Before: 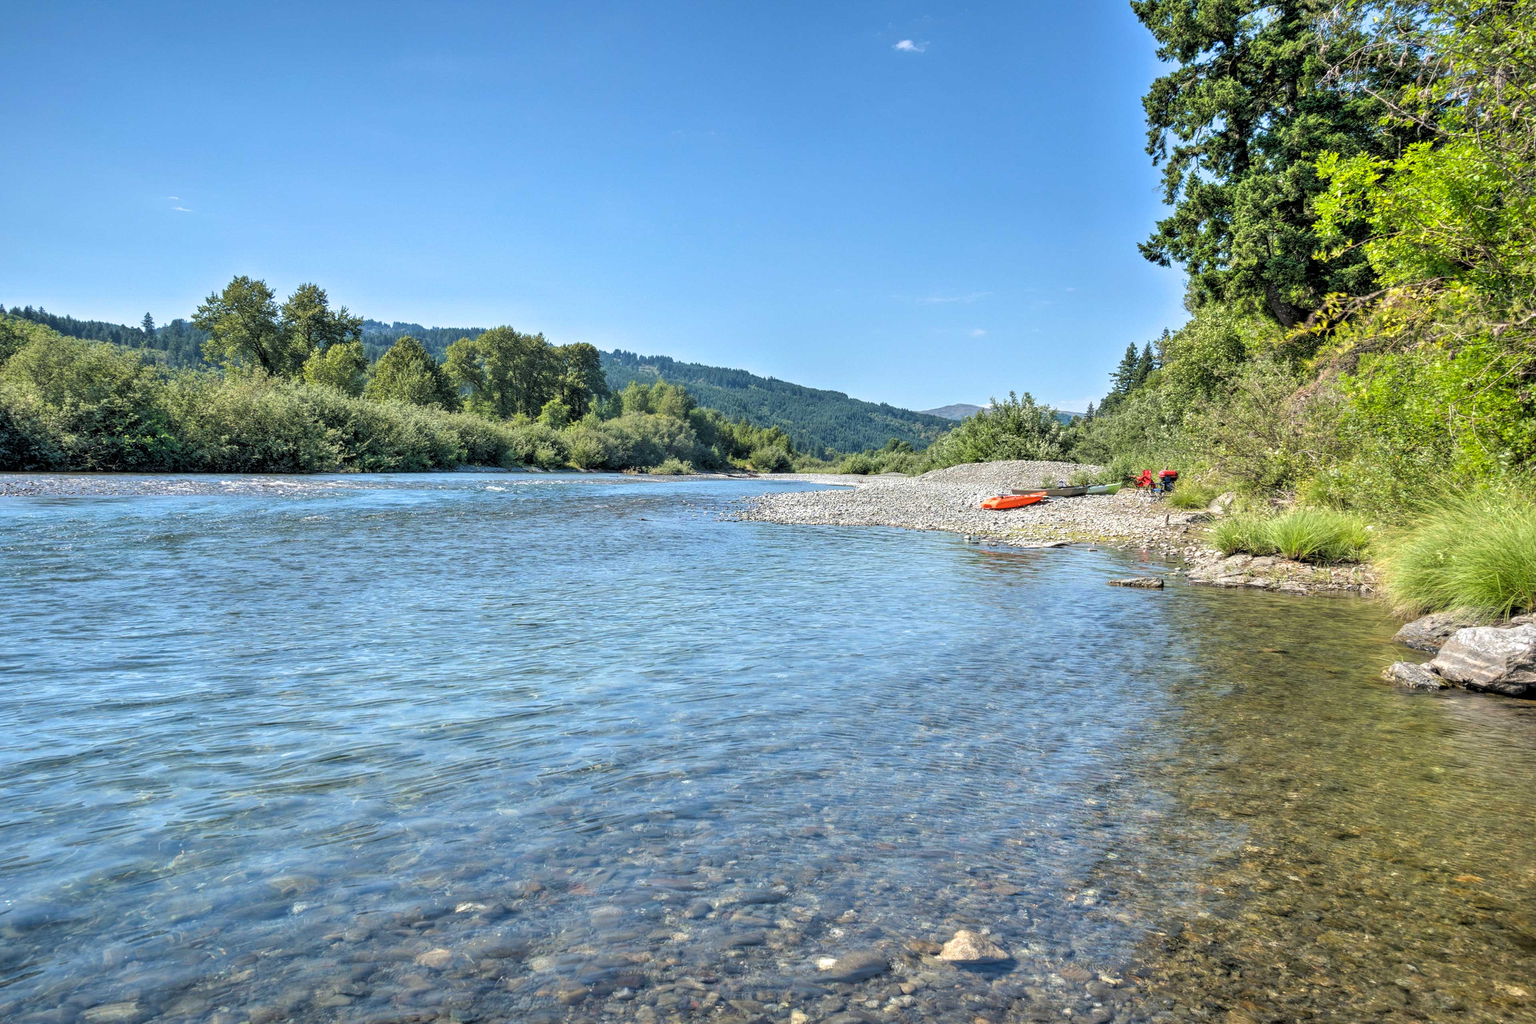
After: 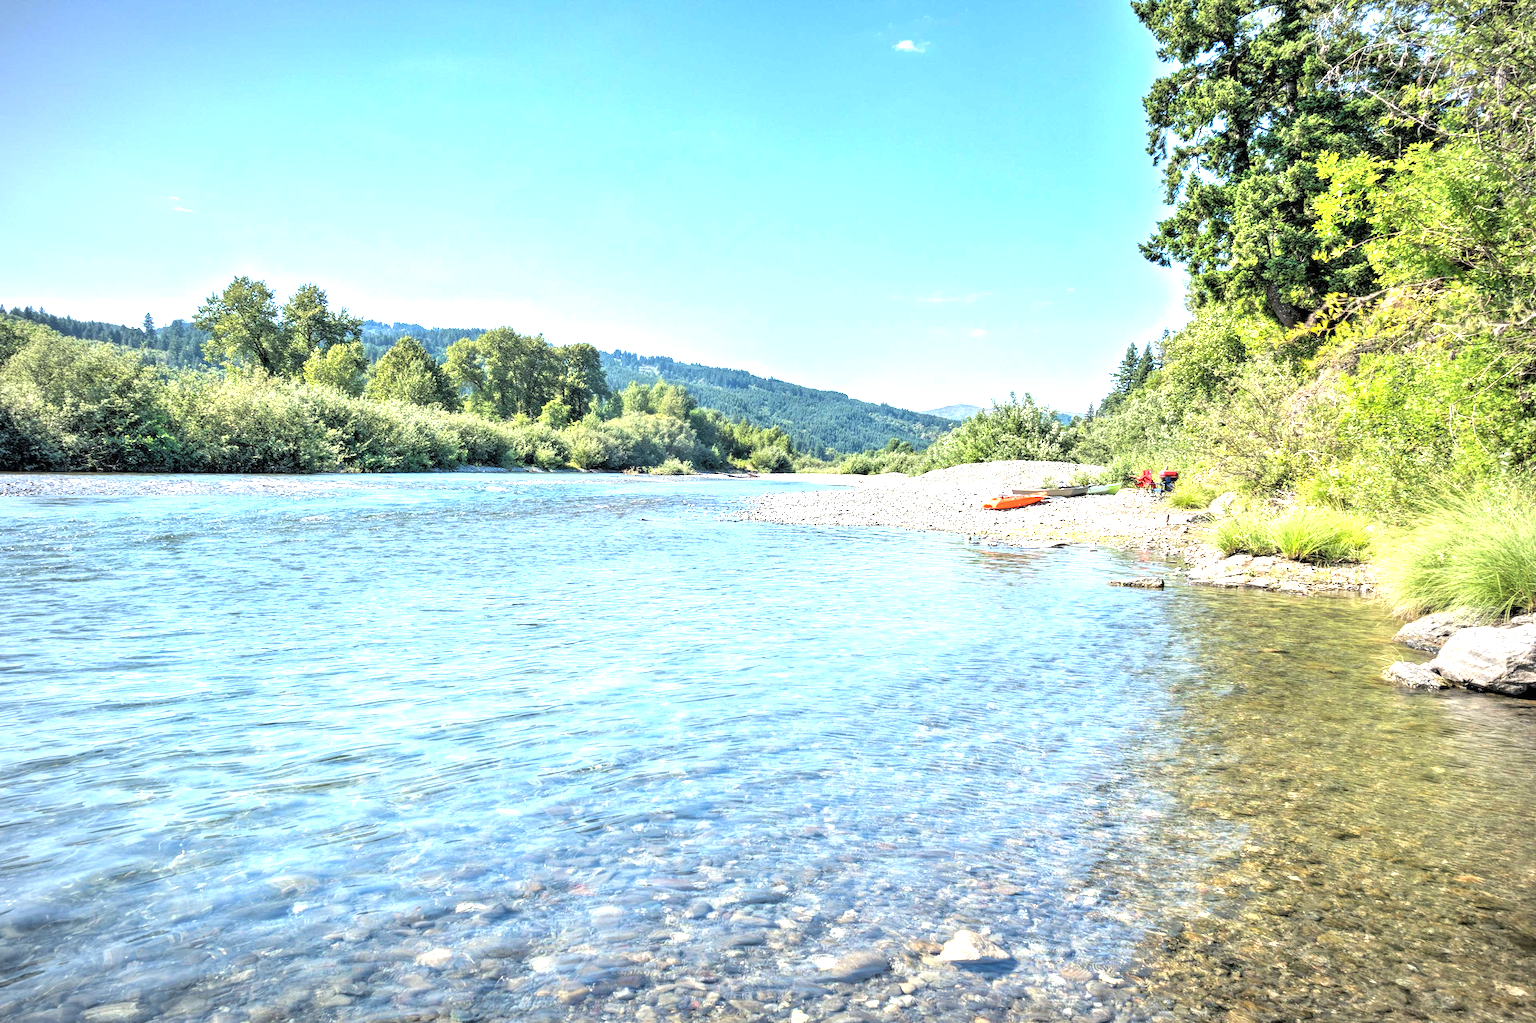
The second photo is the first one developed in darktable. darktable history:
vignetting: fall-off start 74.6%, fall-off radius 66.41%
exposure: black level correction 0, exposure 1.349 EV, compensate exposure bias true, compensate highlight preservation false
